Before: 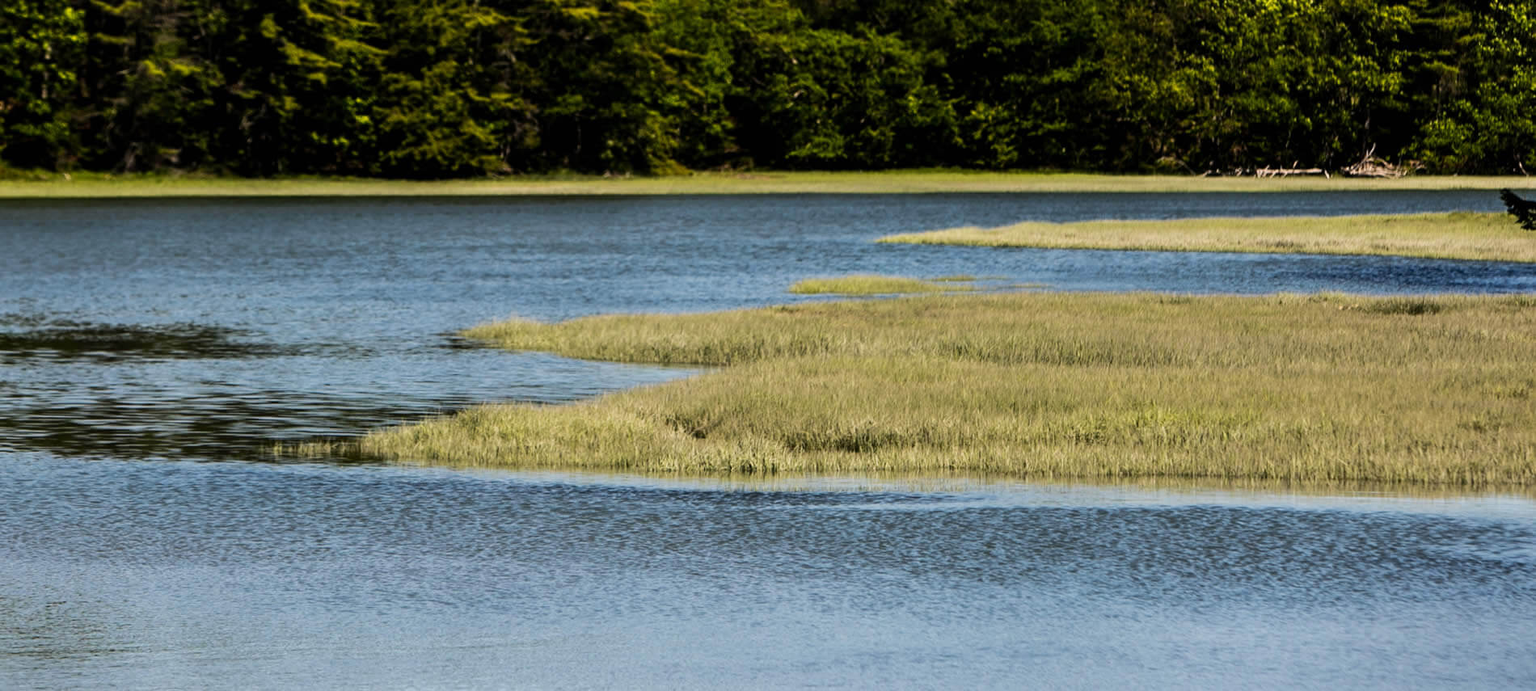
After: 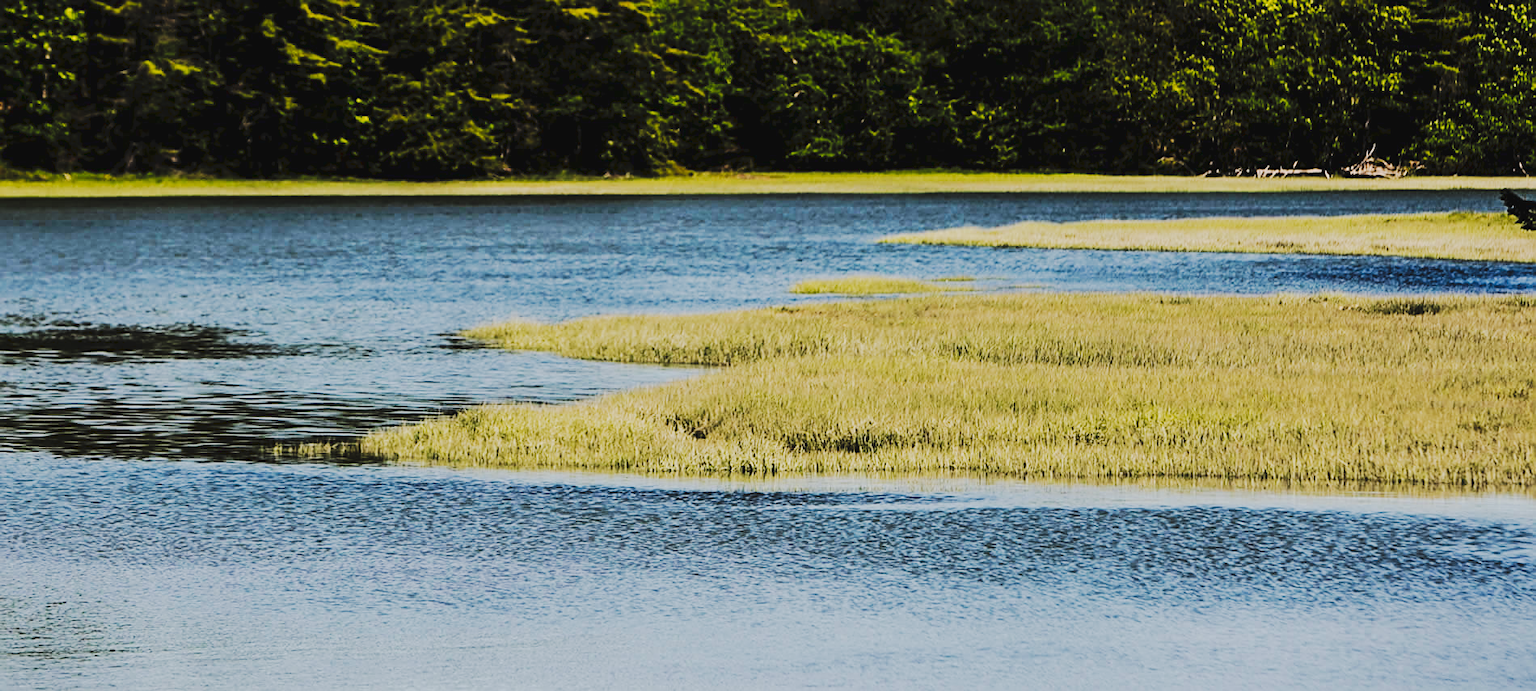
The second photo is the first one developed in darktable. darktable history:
filmic rgb: black relative exposure -7.65 EV, white relative exposure 4.56 EV, hardness 3.61
sharpen: on, module defaults
tone curve: curves: ch0 [(0, 0) (0.003, 0.062) (0.011, 0.07) (0.025, 0.083) (0.044, 0.094) (0.069, 0.105) (0.1, 0.117) (0.136, 0.136) (0.177, 0.164) (0.224, 0.201) (0.277, 0.256) (0.335, 0.335) (0.399, 0.424) (0.468, 0.529) (0.543, 0.641) (0.623, 0.725) (0.709, 0.787) (0.801, 0.849) (0.898, 0.917) (1, 1)], preserve colors none
